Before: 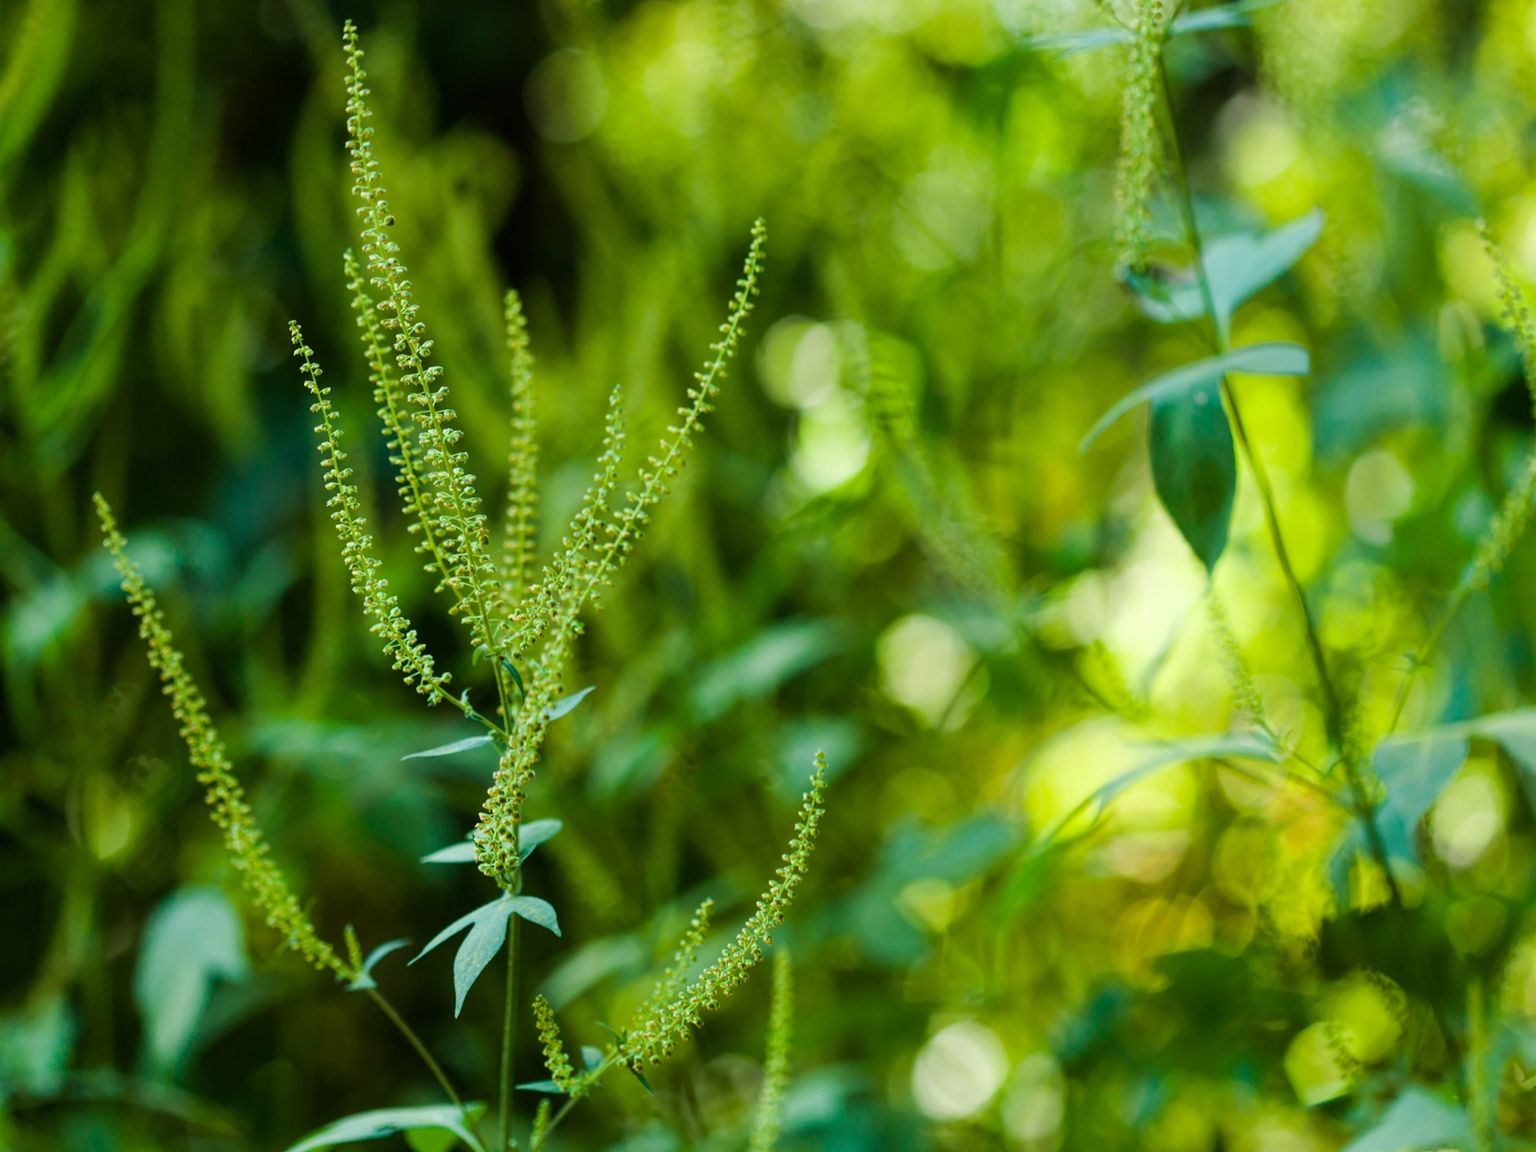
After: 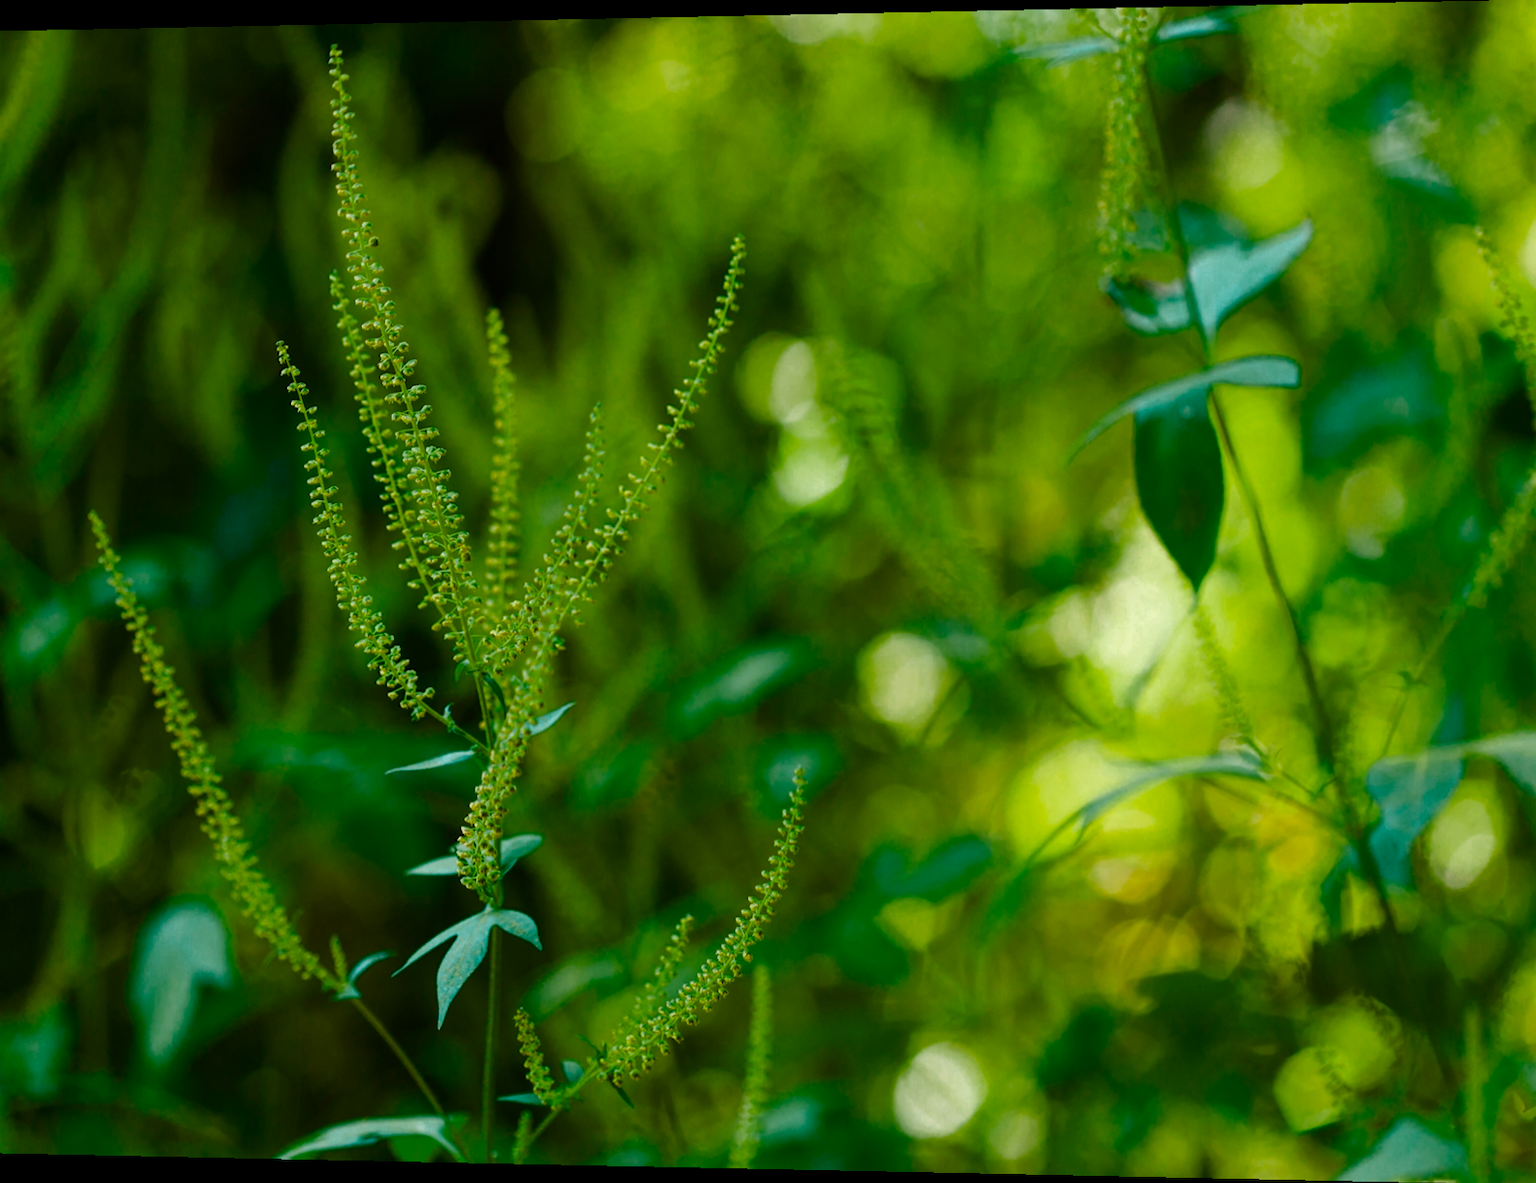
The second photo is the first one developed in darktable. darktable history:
color balance rgb: linear chroma grading › shadows 16%, perceptual saturation grading › global saturation 8%, perceptual saturation grading › shadows 4%, perceptual brilliance grading › global brilliance 2%, perceptual brilliance grading › highlights 8%, perceptual brilliance grading › shadows -4%, global vibrance 16%, saturation formula JzAzBz (2021)
color zones: curves: ch0 [(0, 0.558) (0.143, 0.548) (0.286, 0.447) (0.429, 0.259) (0.571, 0.5) (0.714, 0.5) (0.857, 0.593) (1, 0.558)]; ch1 [(0, 0.543) (0.01, 0.544) (0.12, 0.492) (0.248, 0.458) (0.5, 0.534) (0.748, 0.5) (0.99, 0.469) (1, 0.543)]; ch2 [(0, 0.507) (0.143, 0.522) (0.286, 0.505) (0.429, 0.5) (0.571, 0.5) (0.714, 0.5) (0.857, 0.5) (1, 0.507)]
rotate and perspective: lens shift (horizontal) -0.055, automatic cropping off
